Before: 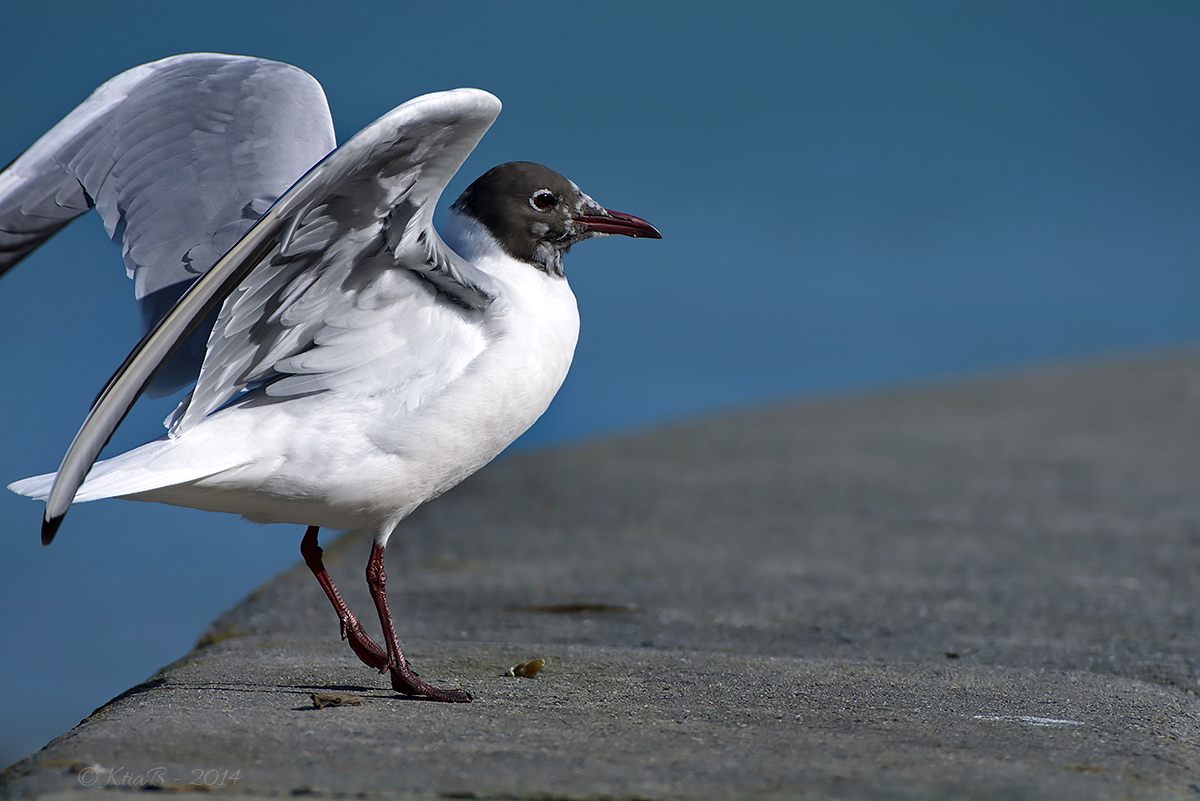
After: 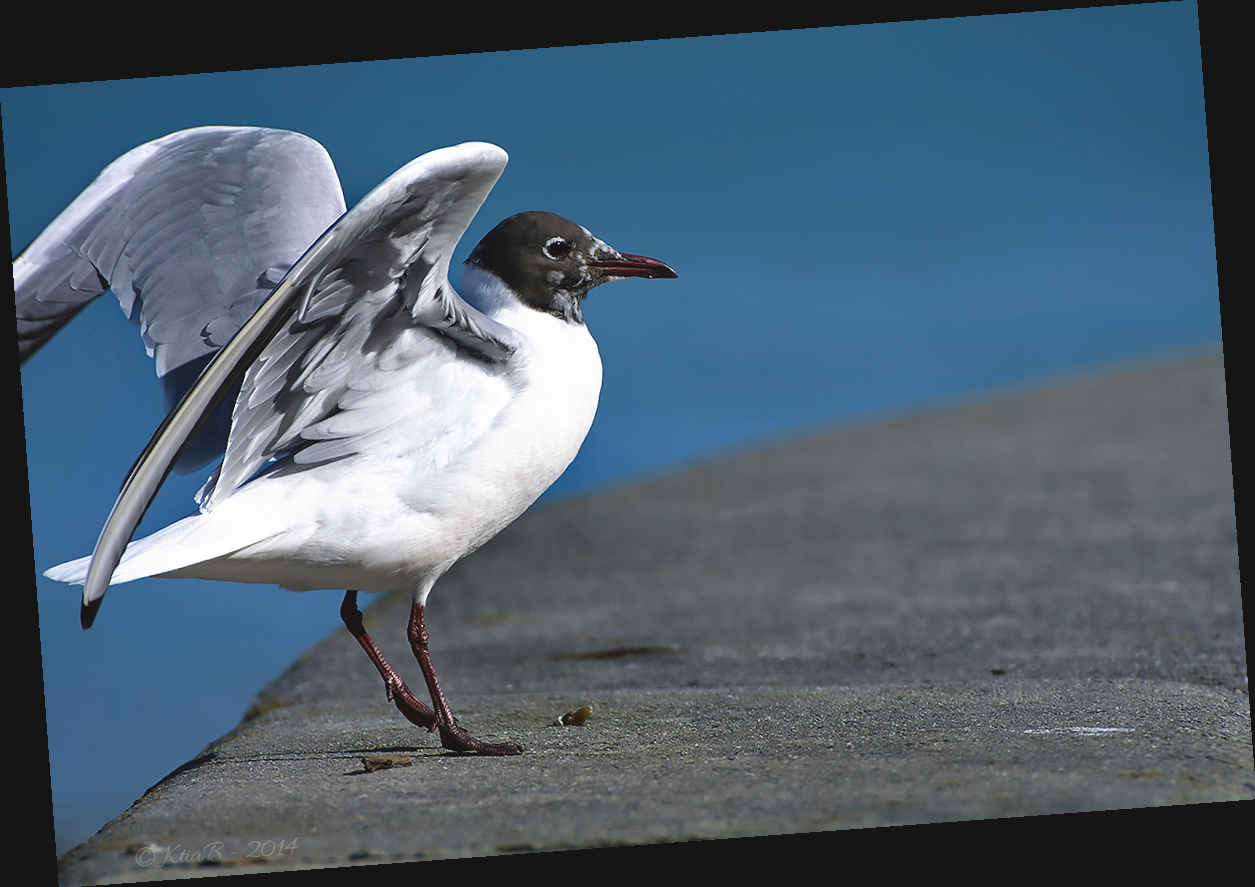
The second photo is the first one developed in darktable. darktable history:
rotate and perspective: rotation -4.25°, automatic cropping off
exposure: black level correction -0.015, compensate highlight preservation false
tone curve: curves: ch0 [(0, 0) (0.003, 0.001) (0.011, 0.005) (0.025, 0.011) (0.044, 0.02) (0.069, 0.031) (0.1, 0.045) (0.136, 0.077) (0.177, 0.124) (0.224, 0.181) (0.277, 0.245) (0.335, 0.316) (0.399, 0.393) (0.468, 0.477) (0.543, 0.568) (0.623, 0.666) (0.709, 0.771) (0.801, 0.871) (0.898, 0.965) (1, 1)], preserve colors none
